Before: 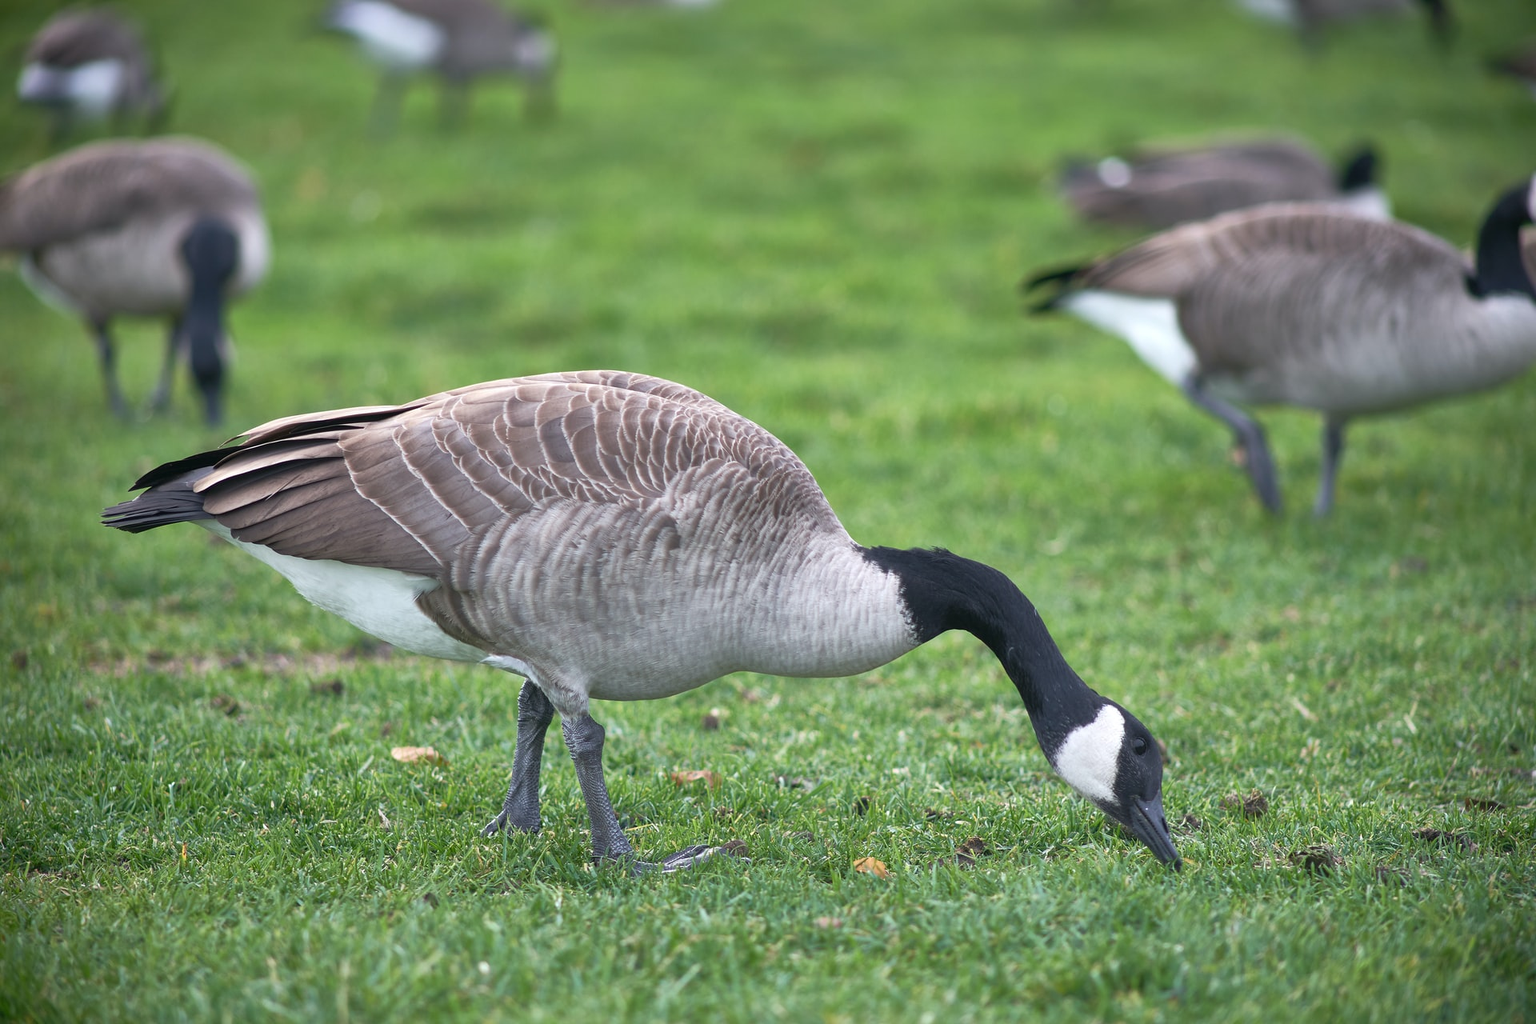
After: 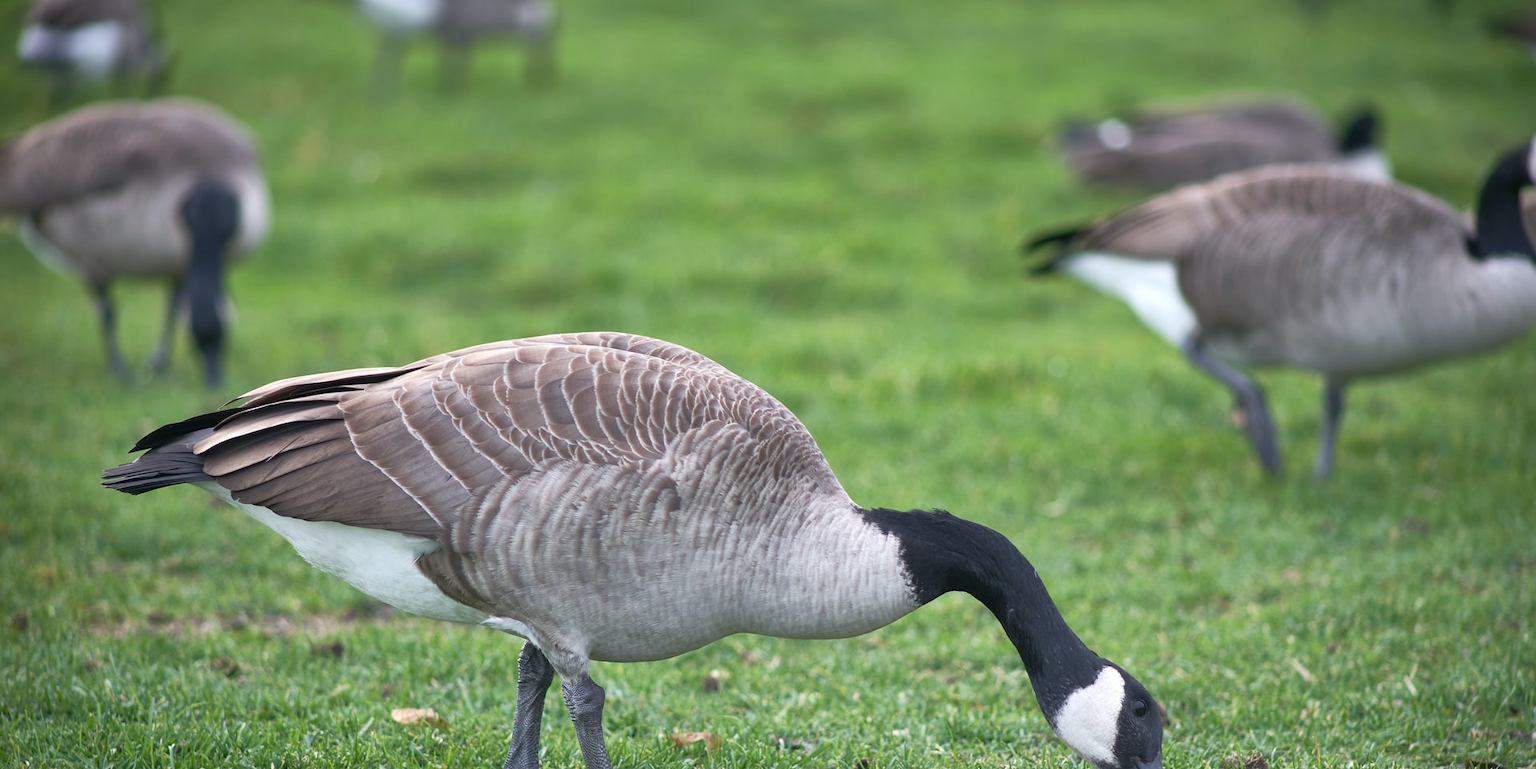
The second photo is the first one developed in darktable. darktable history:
crop: top 3.754%, bottom 21.049%
